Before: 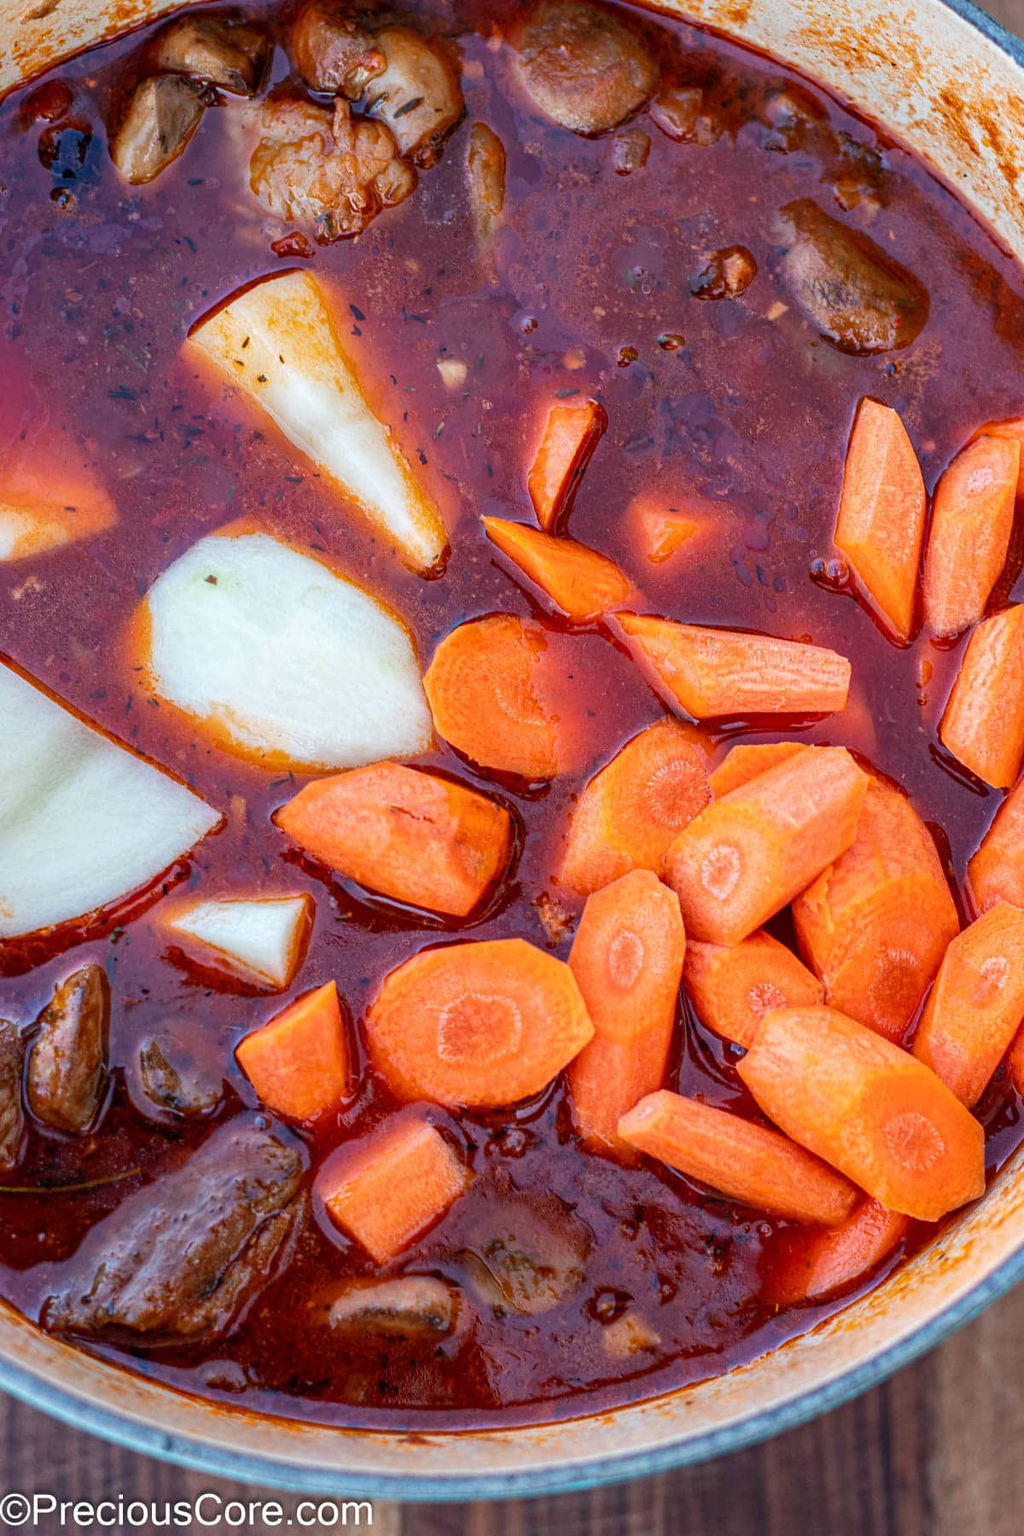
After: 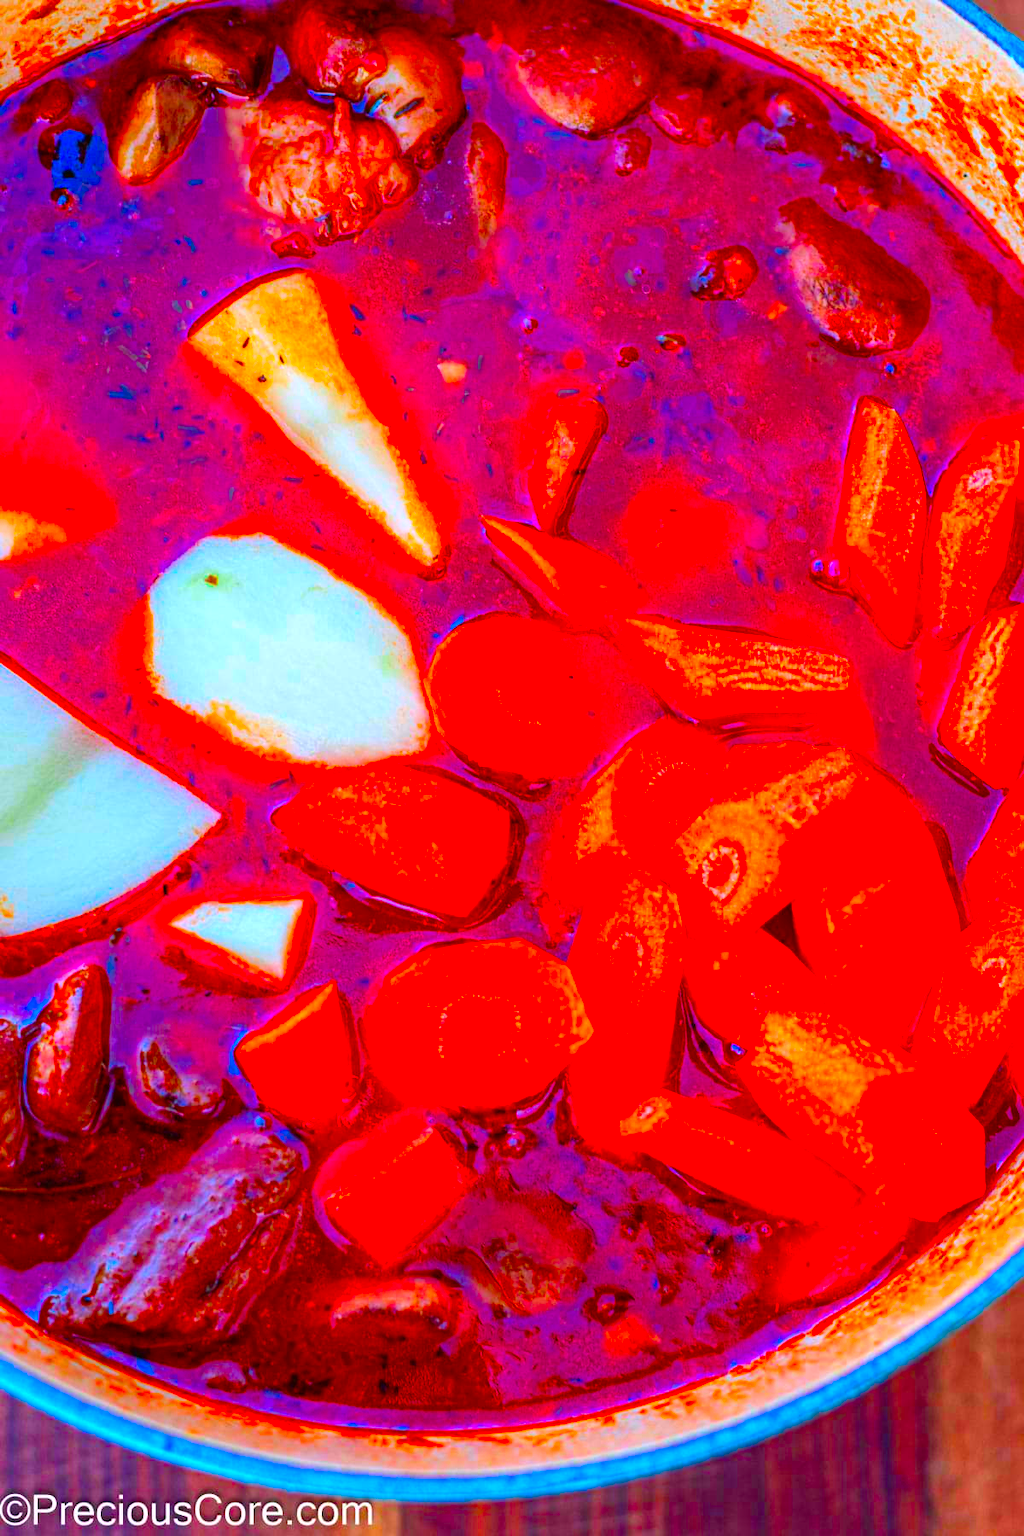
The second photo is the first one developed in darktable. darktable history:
color balance rgb: shadows lift › hue 86.42°, global offset › luminance 0.227%, linear chroma grading › global chroma 15.475%, perceptual saturation grading › global saturation -0.606%, global vibrance 50.588%
color correction: highlights a* 1.7, highlights b* -1.8, saturation 2.52
